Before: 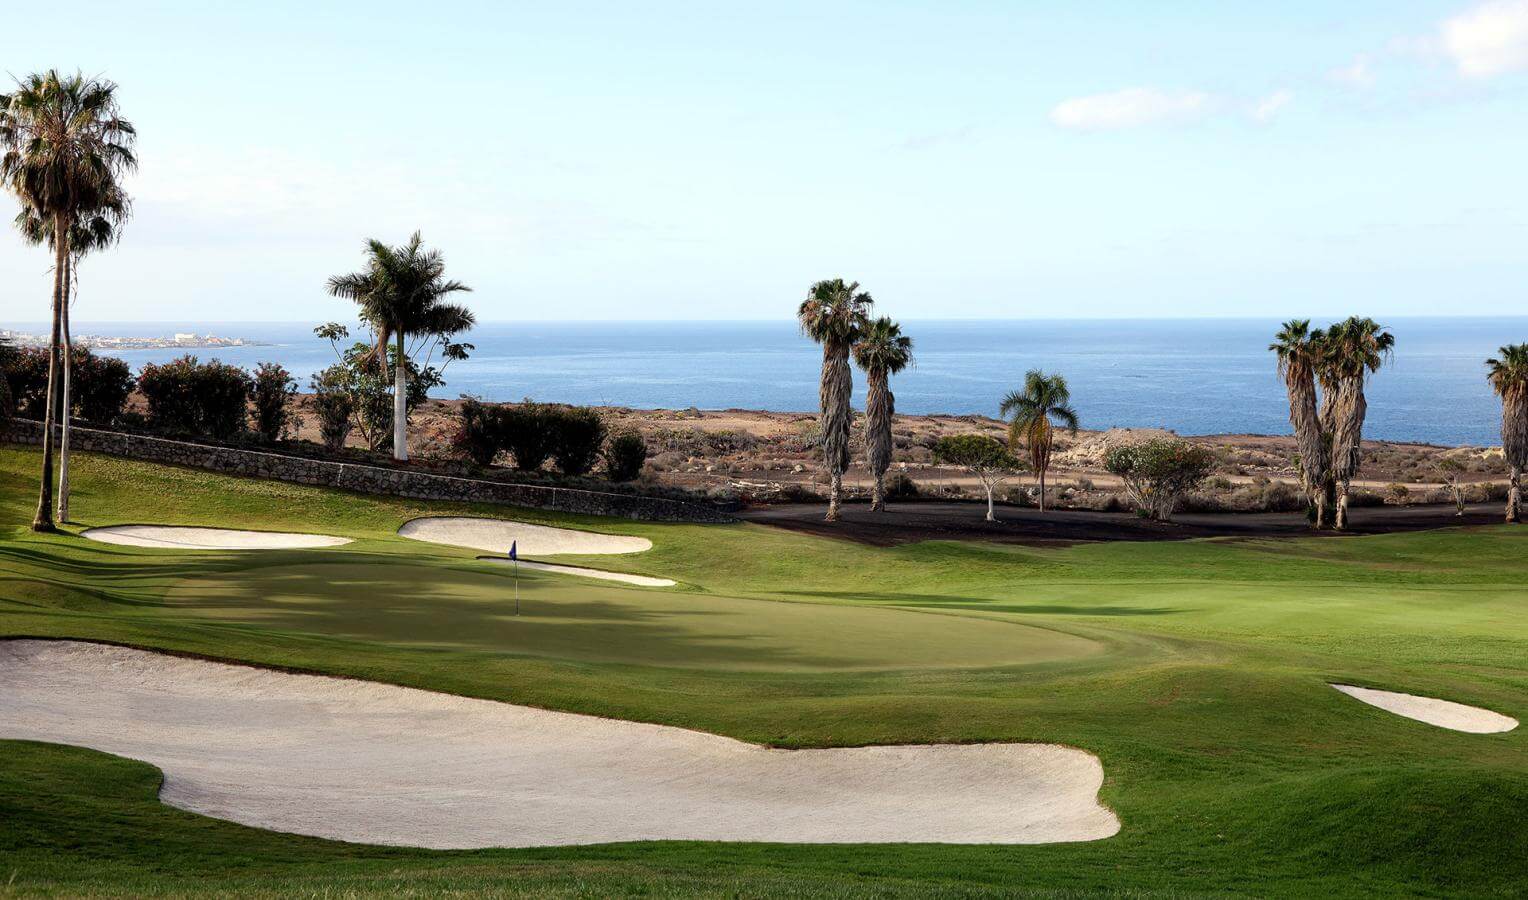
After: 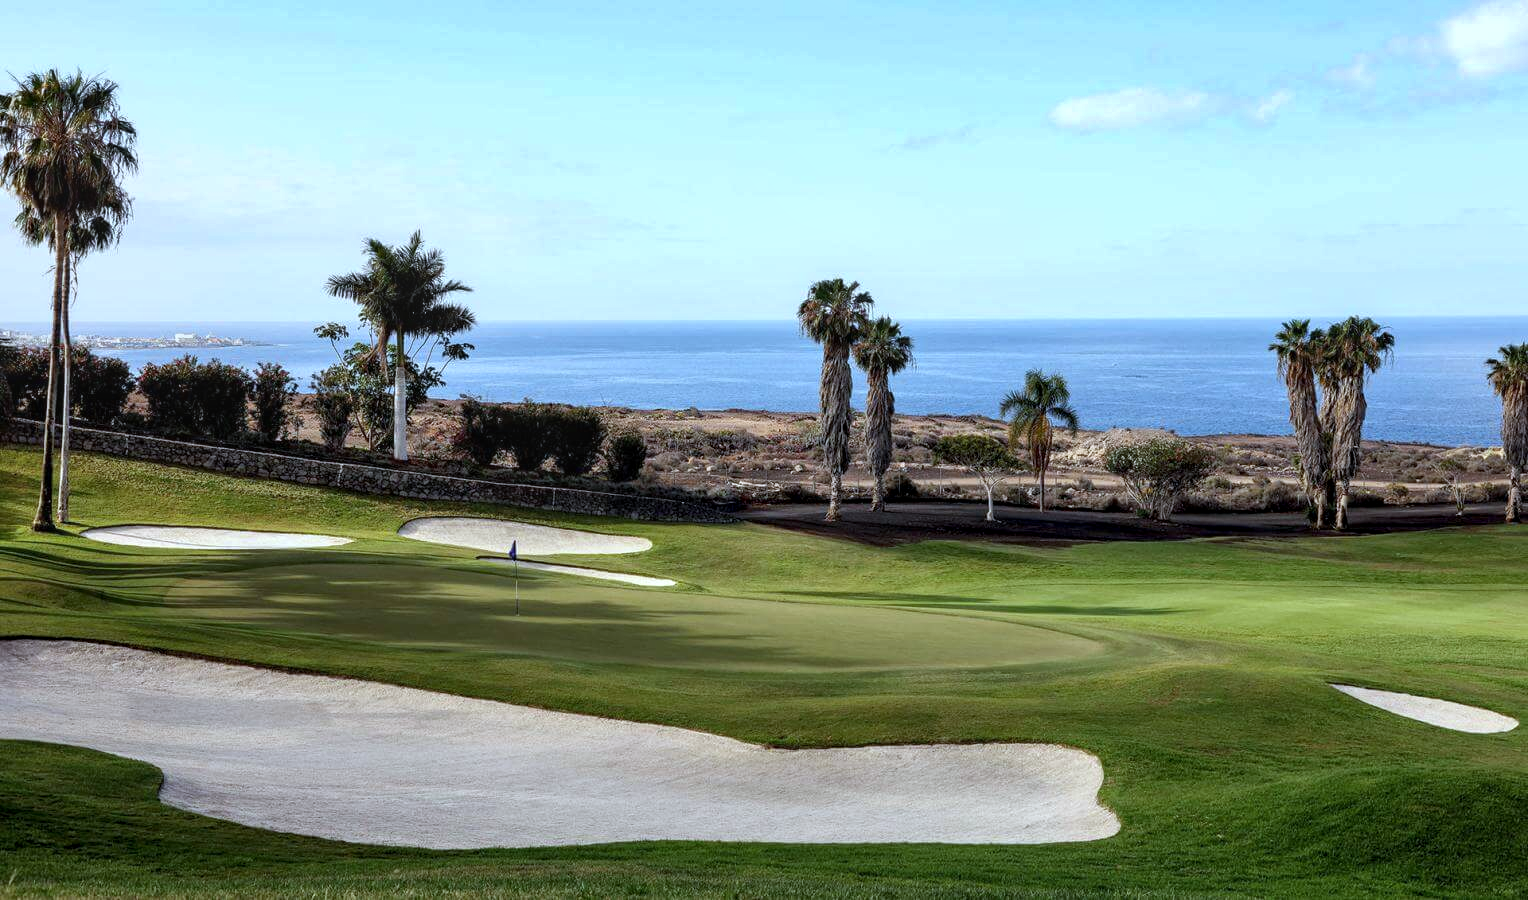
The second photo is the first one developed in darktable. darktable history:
shadows and highlights: soften with gaussian
local contrast: on, module defaults
tone equalizer: on, module defaults
white balance: red 0.924, blue 1.095
